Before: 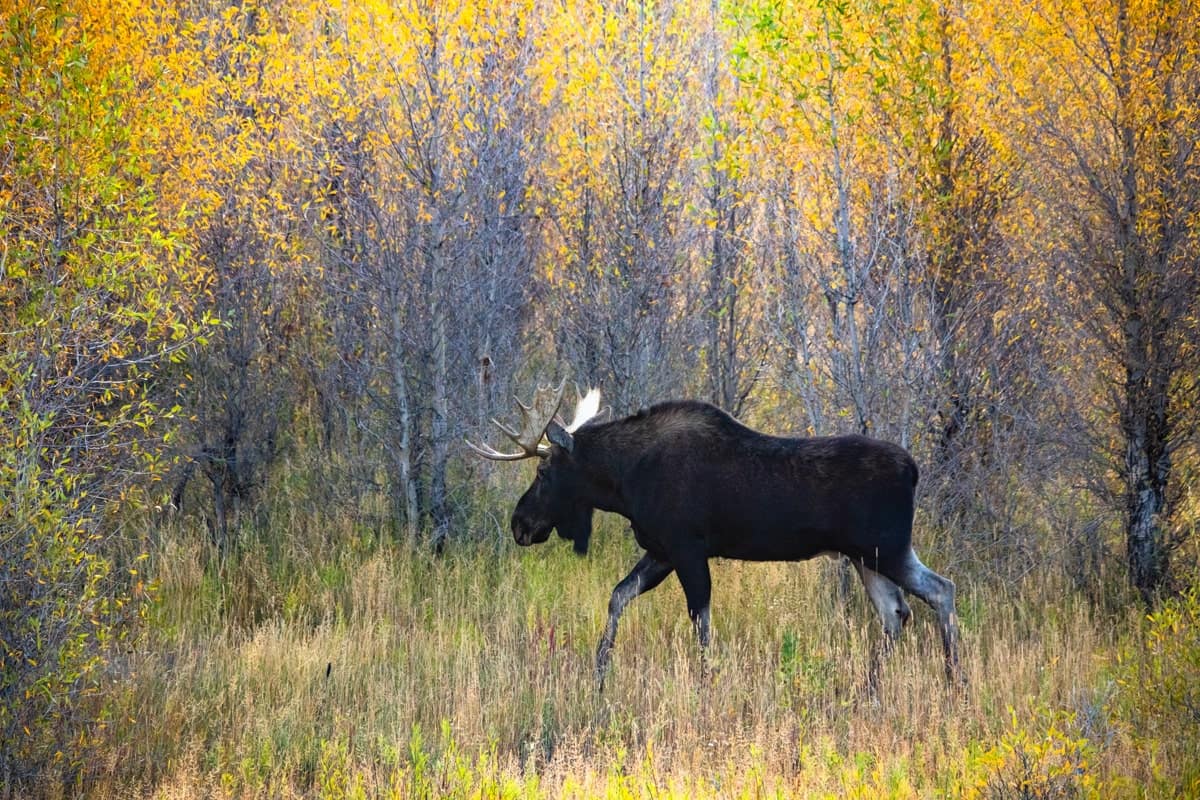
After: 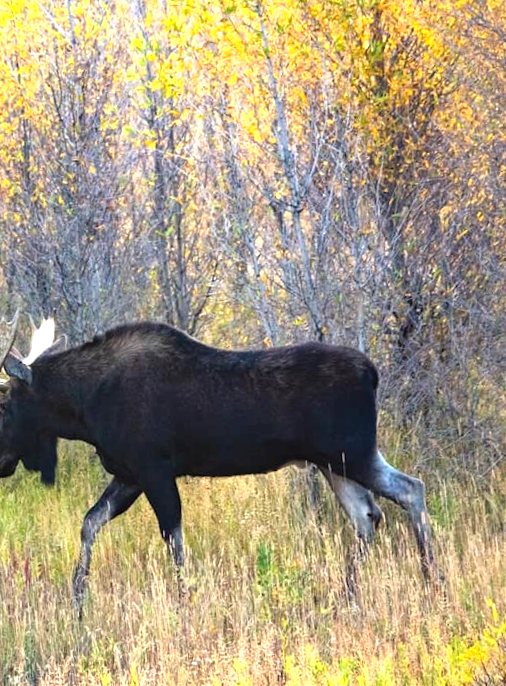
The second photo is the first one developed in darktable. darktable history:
crop: left 45.721%, top 13.393%, right 14.118%, bottom 10.01%
exposure: black level correction 0, exposure 0.68 EV, compensate exposure bias true, compensate highlight preservation false
rotate and perspective: rotation -4.86°, automatic cropping off
